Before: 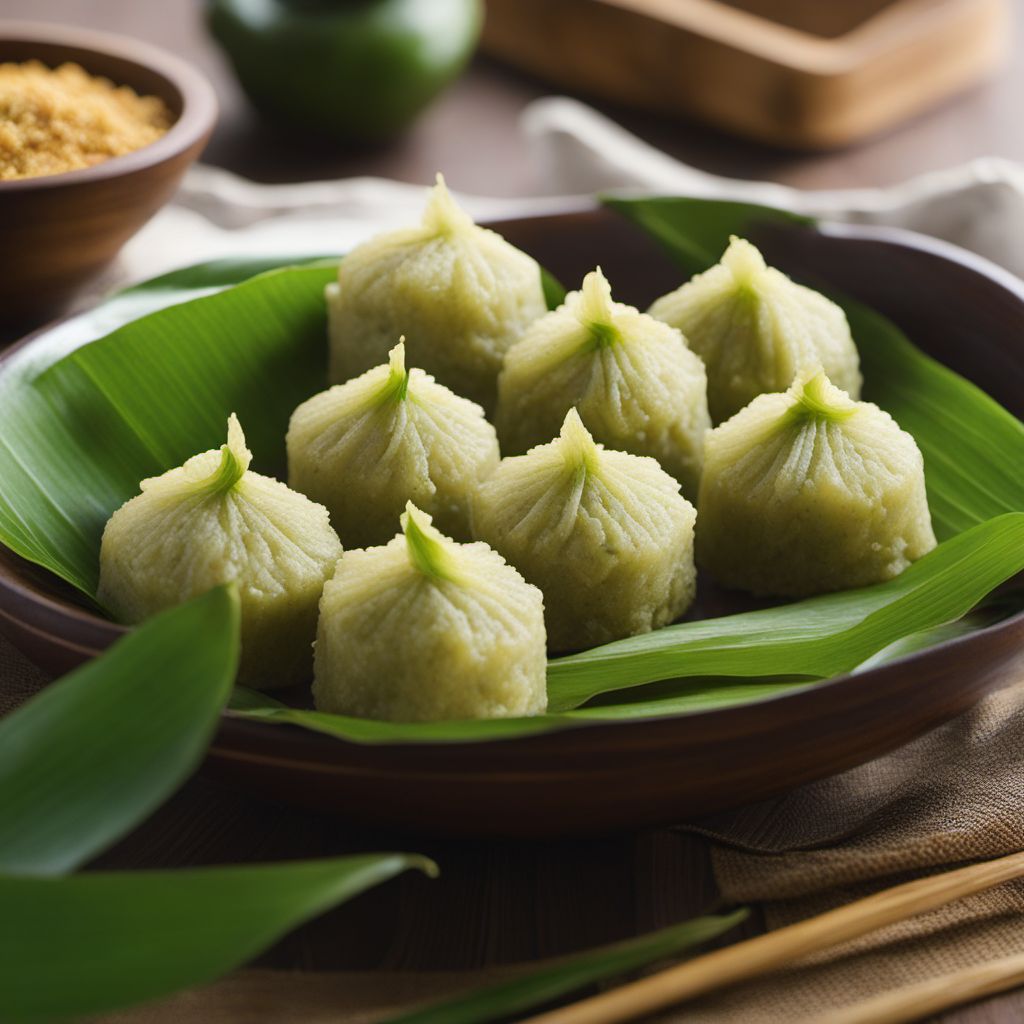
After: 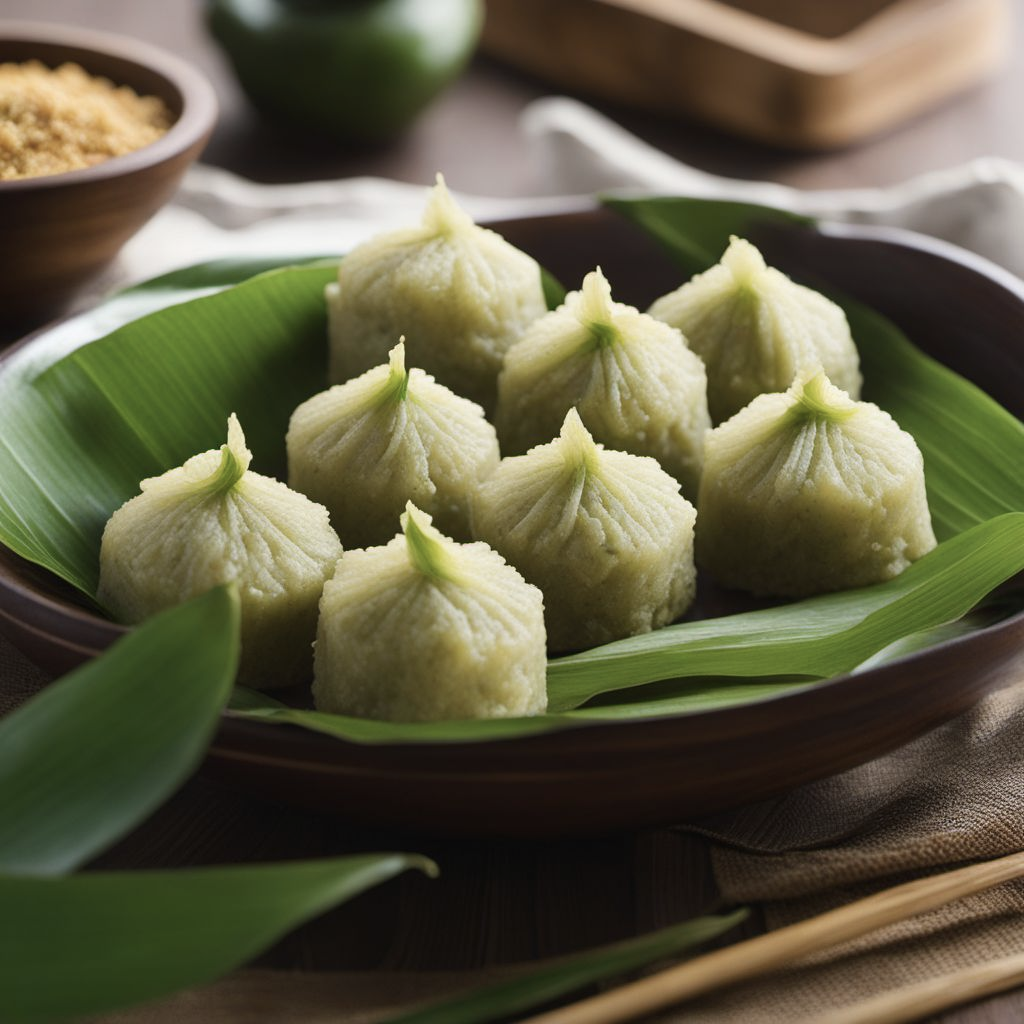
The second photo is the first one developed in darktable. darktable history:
contrast brightness saturation: contrast 0.058, brightness -0.012, saturation -0.239
